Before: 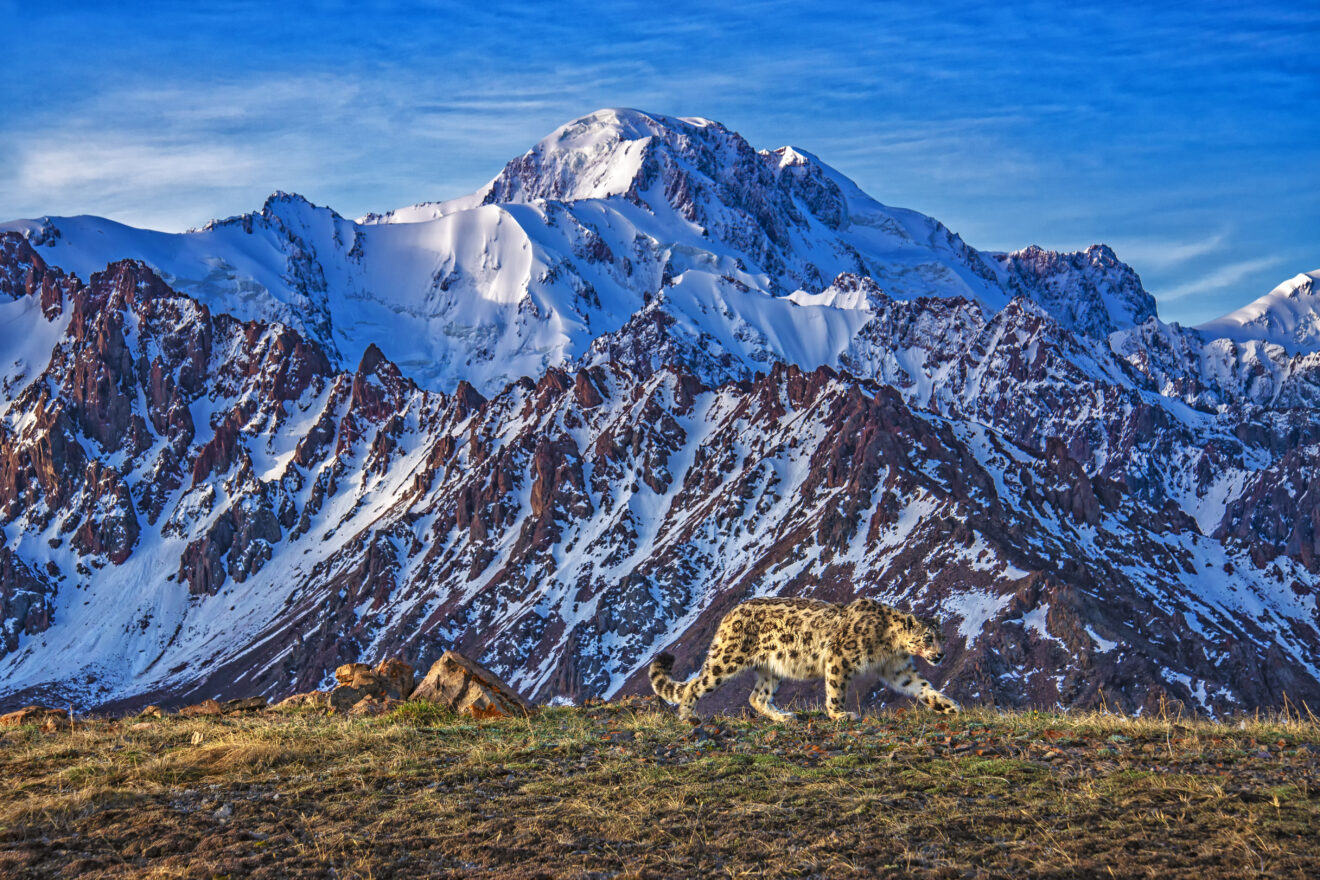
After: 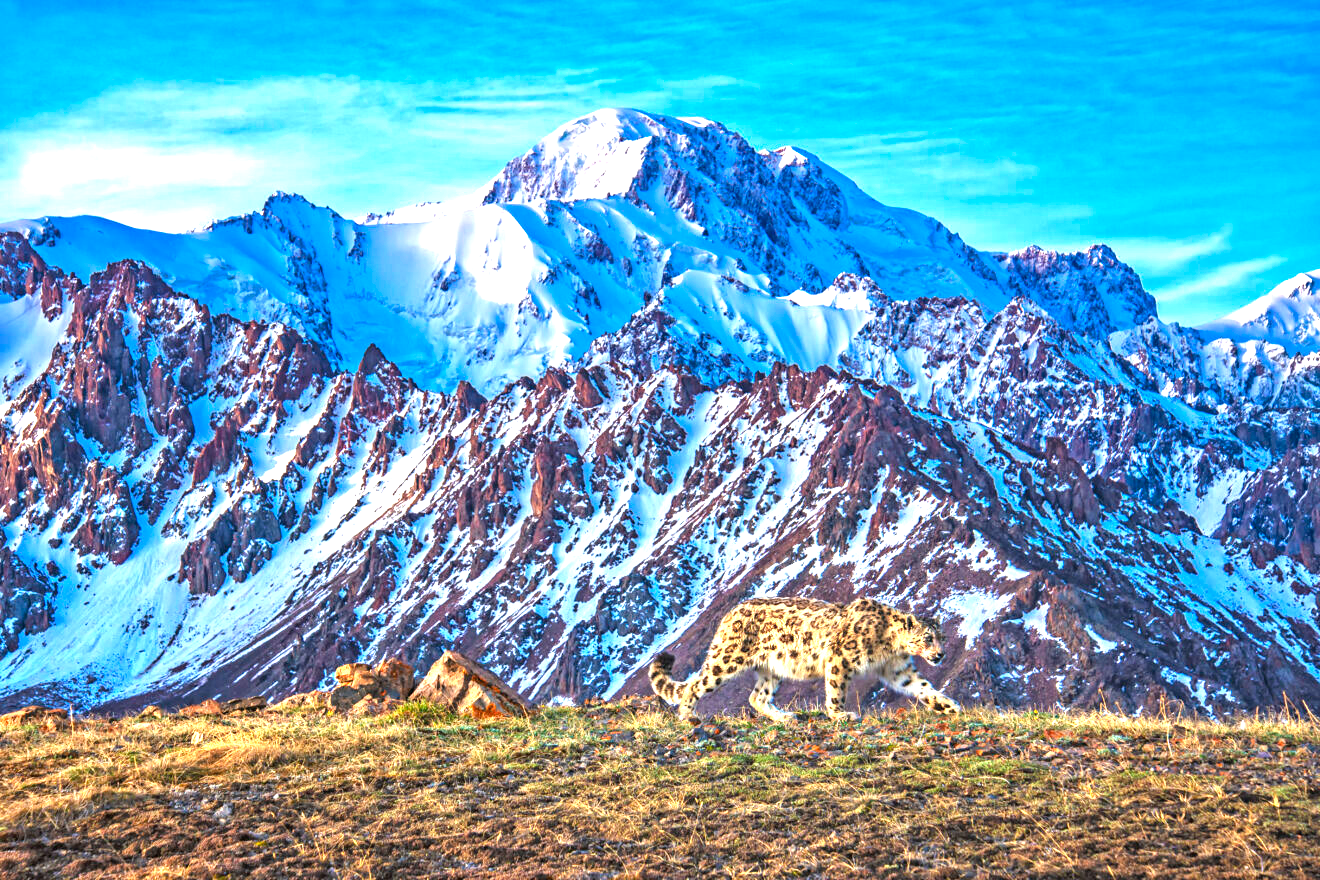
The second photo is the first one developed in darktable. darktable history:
exposure: black level correction 0, exposure 1.451 EV, compensate highlight preservation false
